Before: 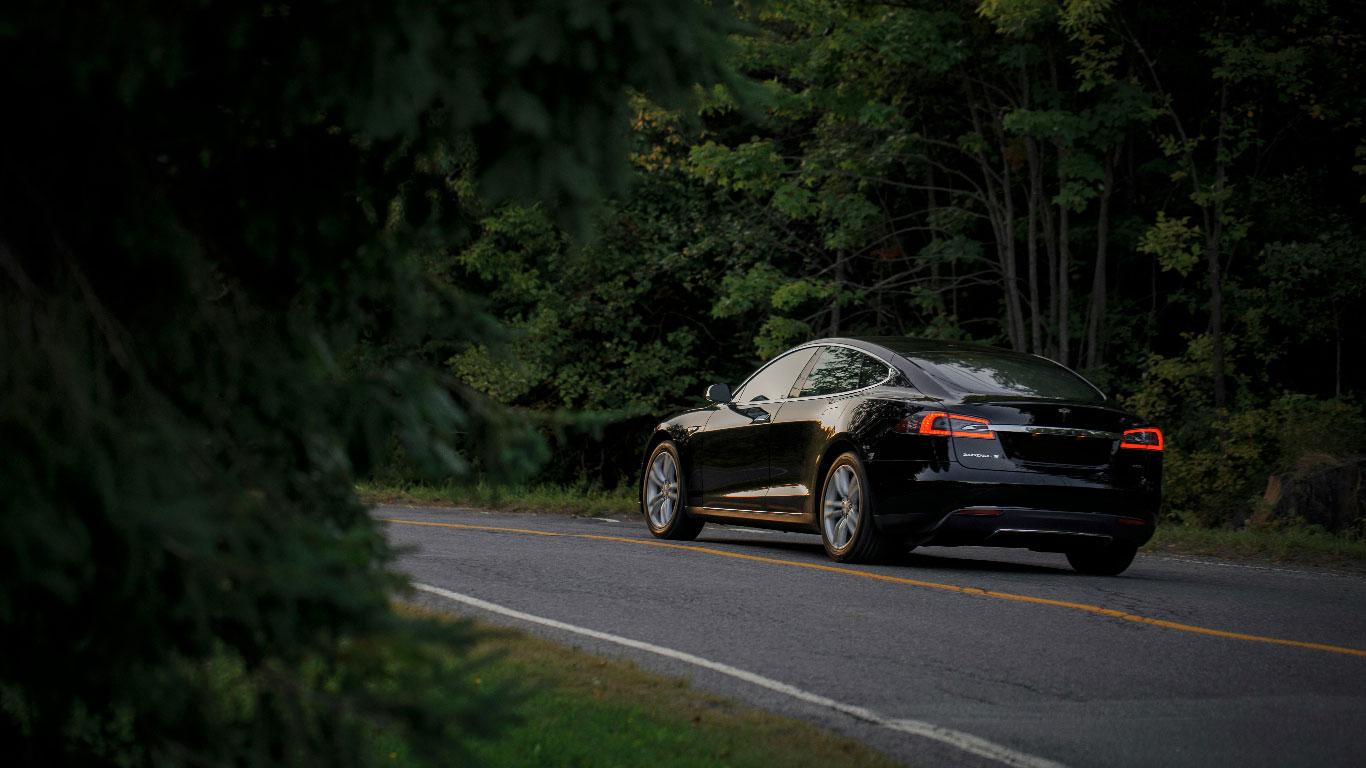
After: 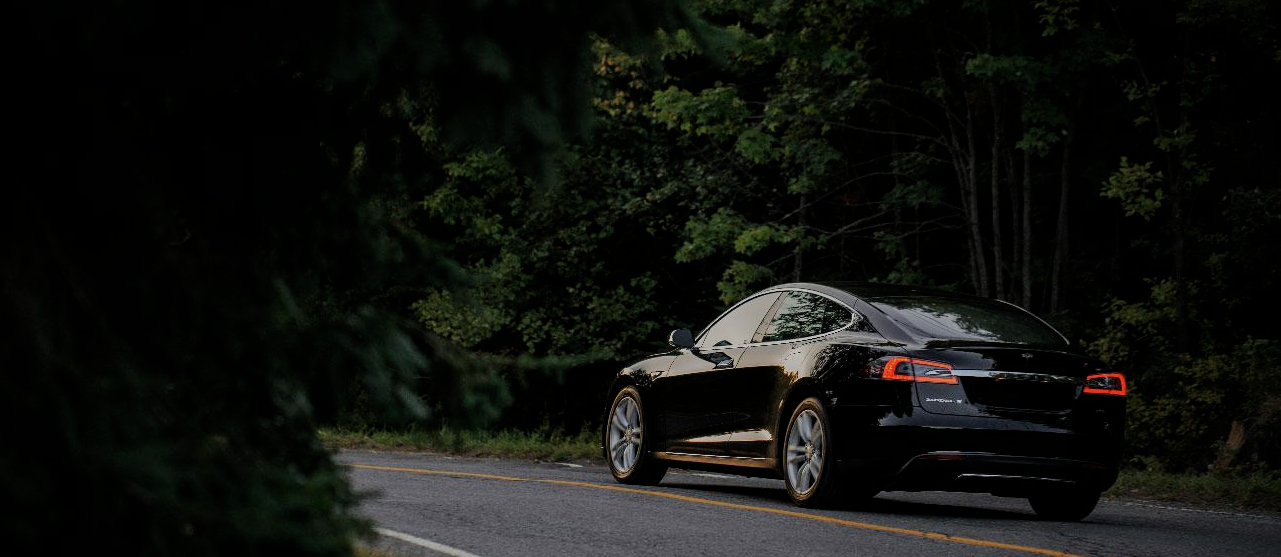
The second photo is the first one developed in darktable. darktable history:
white balance: emerald 1
crop: left 2.737%, top 7.287%, right 3.421%, bottom 20.179%
filmic rgb: black relative exposure -7.65 EV, white relative exposure 4.56 EV, hardness 3.61, contrast 1.05
